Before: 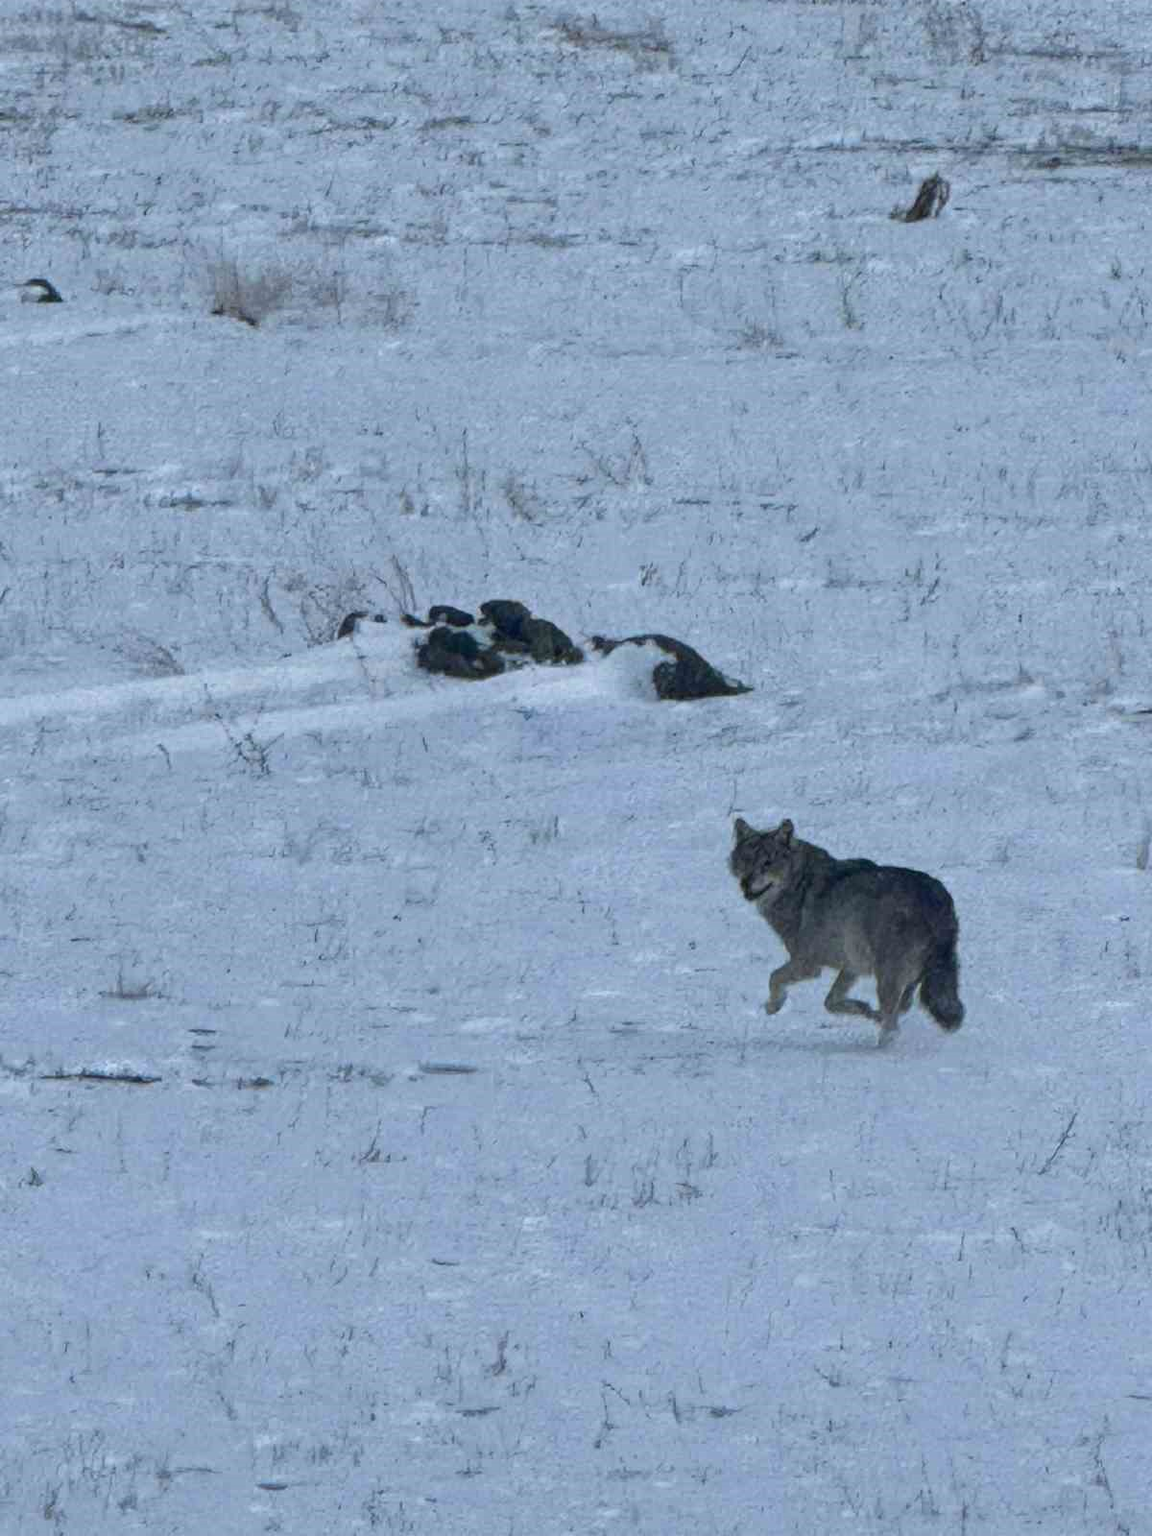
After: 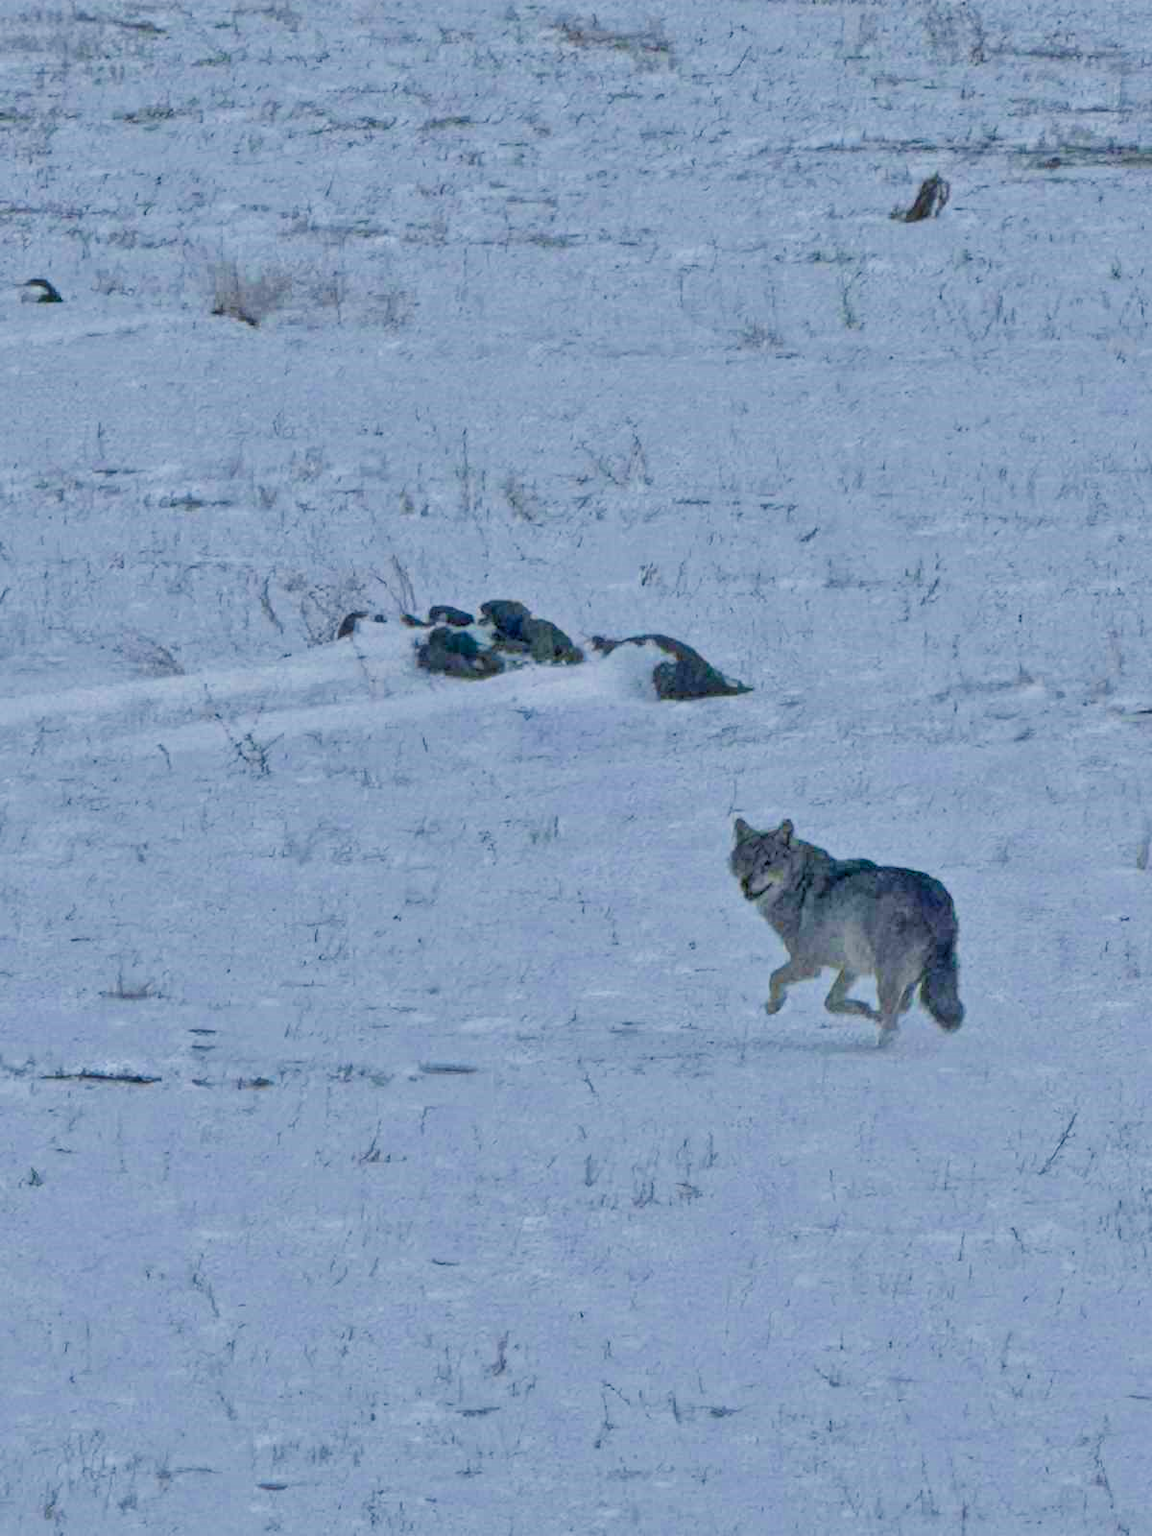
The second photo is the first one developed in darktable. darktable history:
filmic rgb "scene-referred default": black relative exposure -7.32 EV, white relative exposure 5.09 EV, hardness 3.2
color balance rgb: perceptual saturation grading › global saturation 25%, global vibrance 20%
tone equalizer "relight: fill-in": -7 EV 0.15 EV, -6 EV 0.6 EV, -5 EV 1.15 EV, -4 EV 1.33 EV, -3 EV 1.15 EV, -2 EV 0.6 EV, -1 EV 0.15 EV, mask exposure compensation -0.5 EV
local contrast: mode bilateral grid, contrast 20, coarseness 50, detail 120%, midtone range 0.2
contrast brightness saturation: saturation -0.05
velvia: strength 15% | blend: blend mode lighten, opacity 100%; mask: uniform (no mask)
